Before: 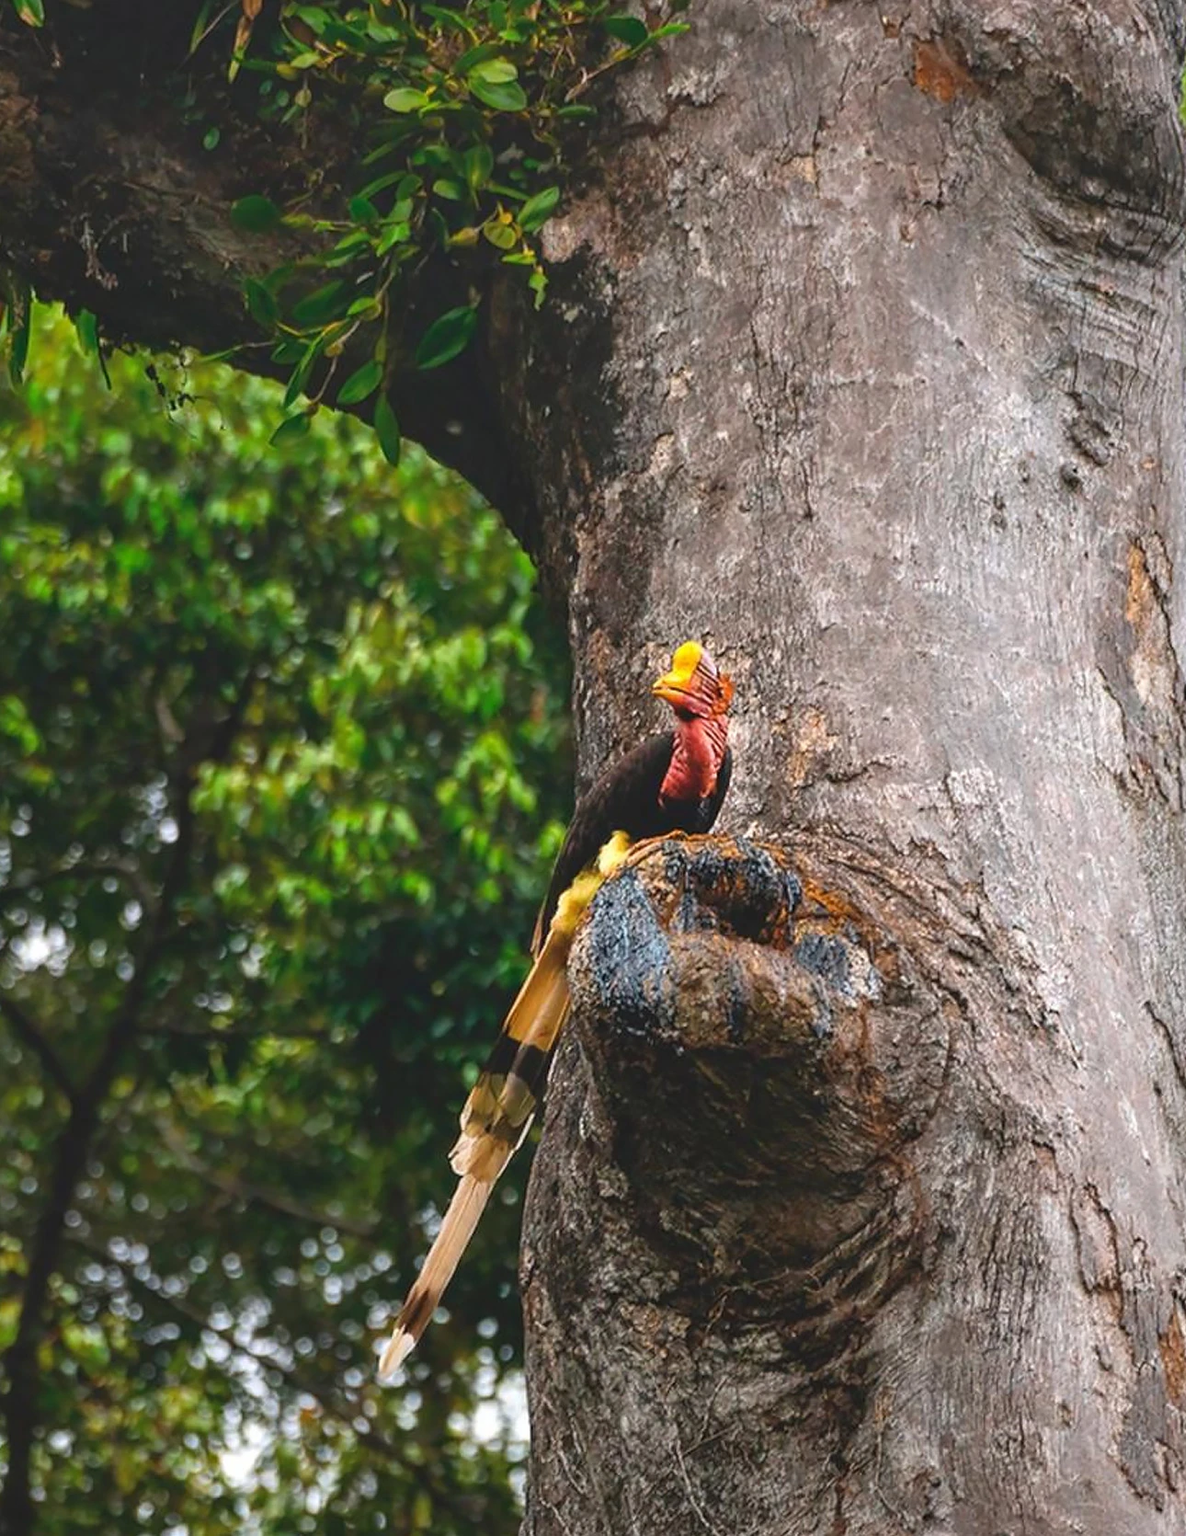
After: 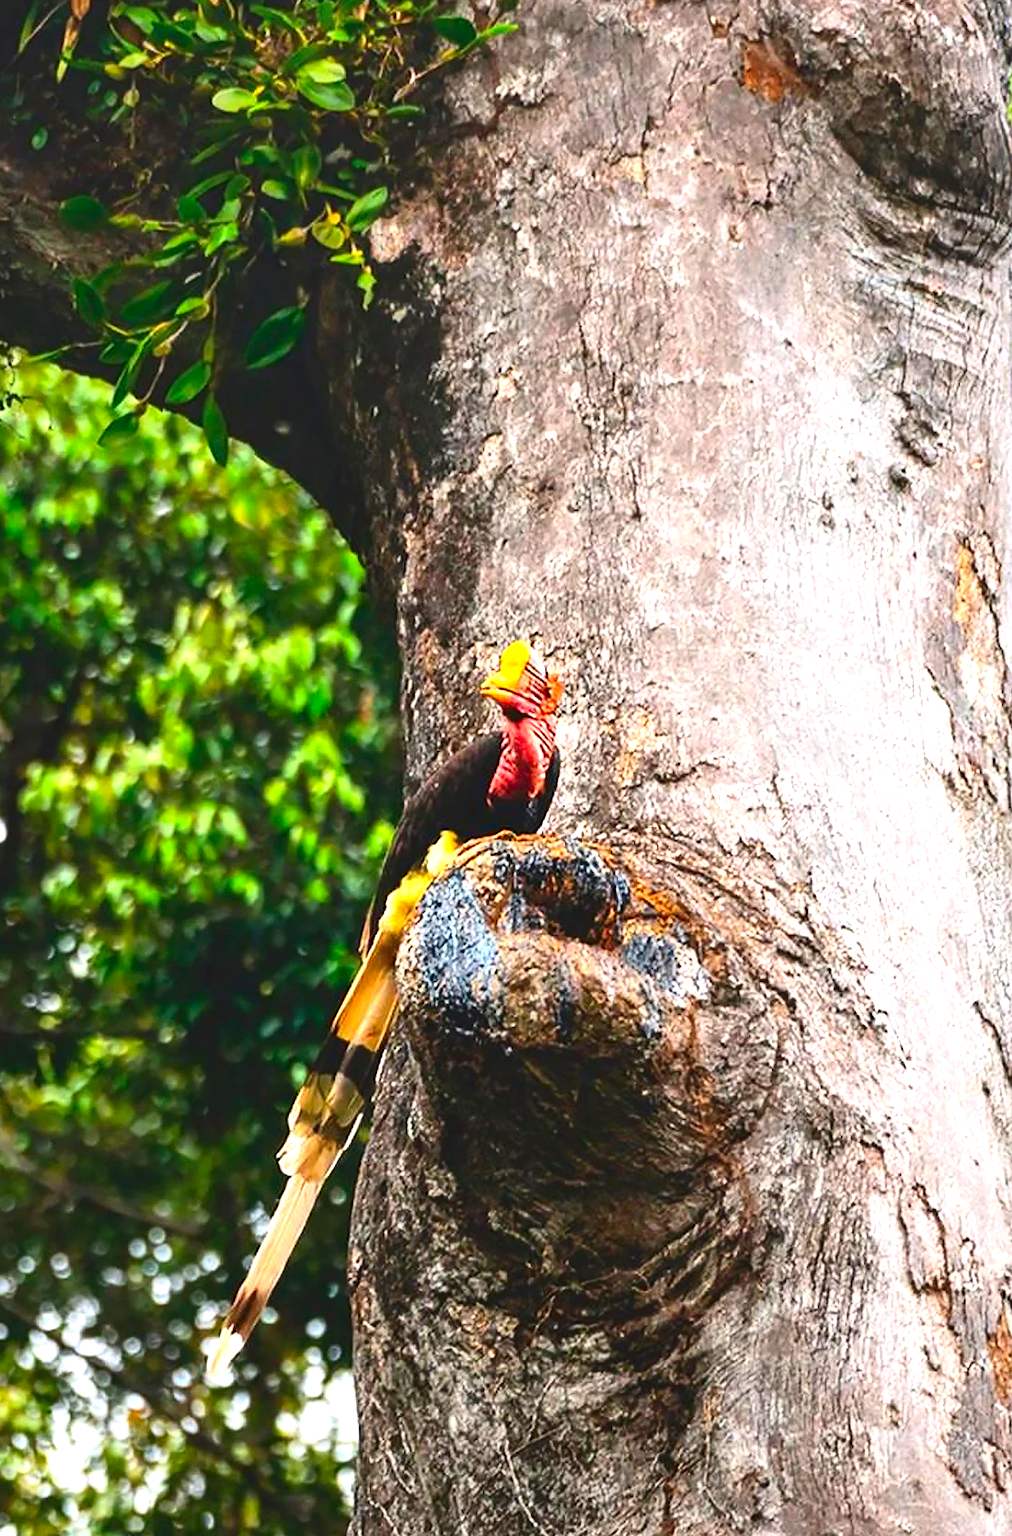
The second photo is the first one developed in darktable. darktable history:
contrast brightness saturation: contrast 0.19, brightness -0.11, saturation 0.21
exposure: black level correction 0, exposure 1.1 EV, compensate exposure bias true, compensate highlight preservation false
crop and rotate: left 14.584%
